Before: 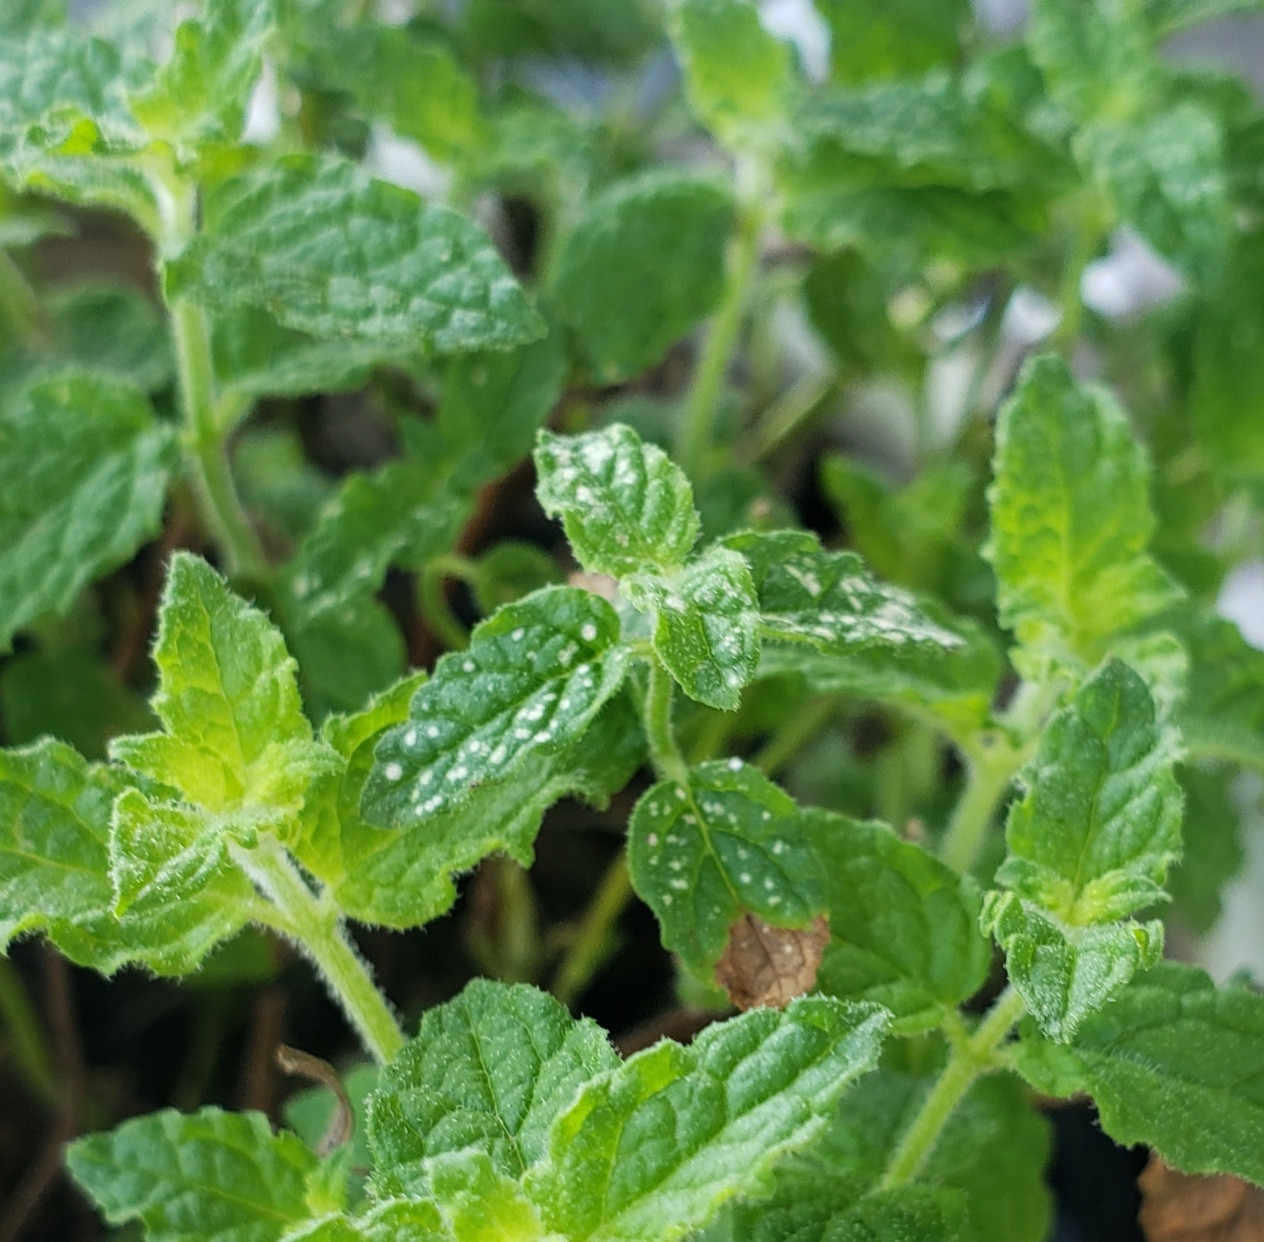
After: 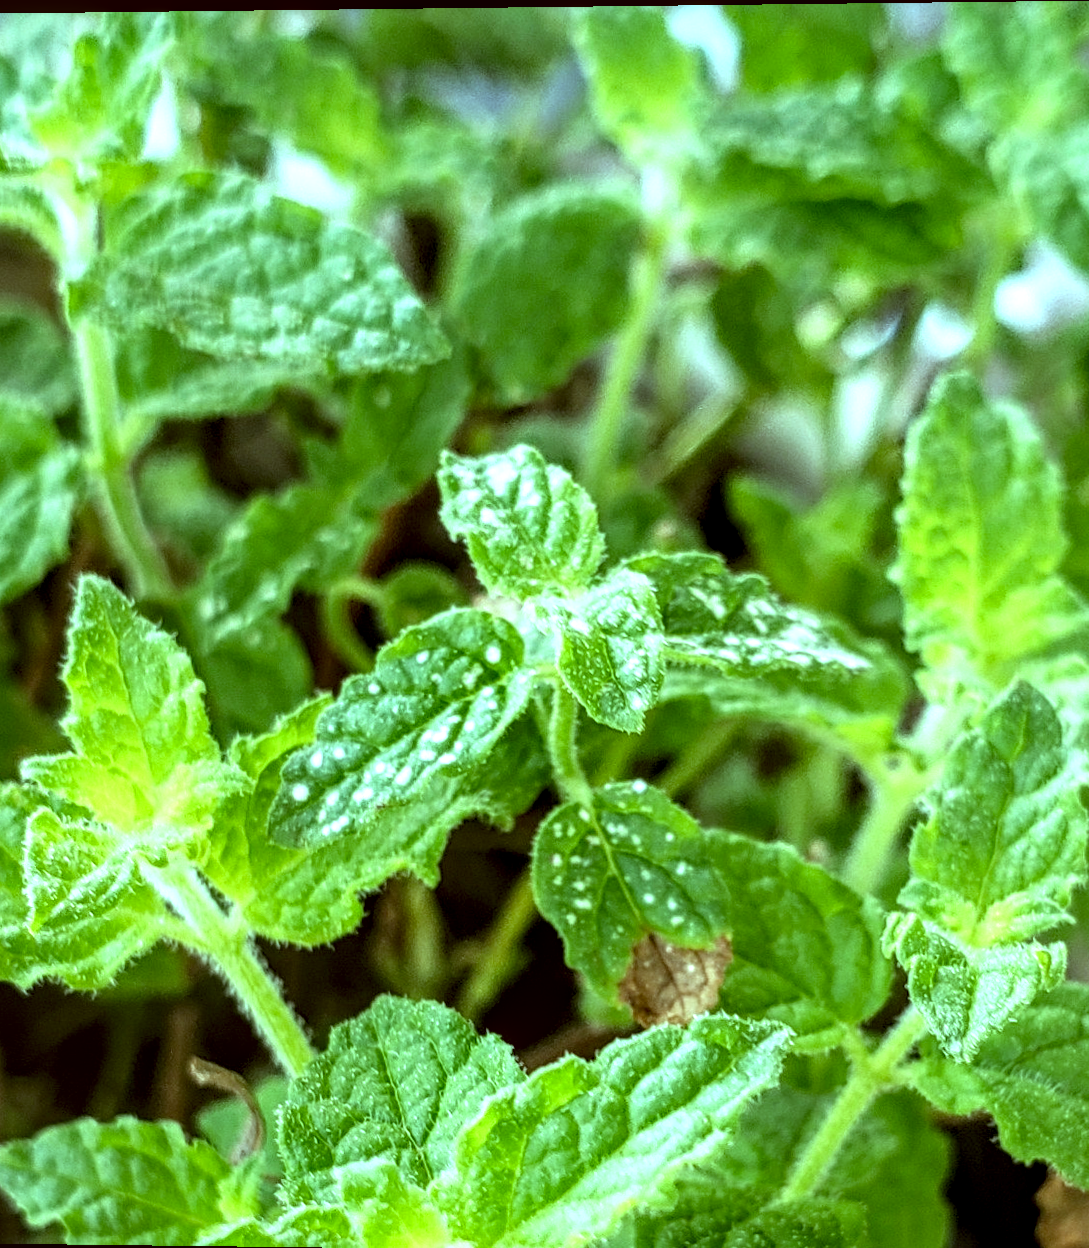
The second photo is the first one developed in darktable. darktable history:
color balance: mode lift, gamma, gain (sRGB), lift [0.997, 0.979, 1.021, 1.011], gamma [1, 1.084, 0.916, 0.998], gain [1, 0.87, 1.13, 1.101], contrast 4.55%, contrast fulcrum 38.24%, output saturation 104.09%
local contrast: detail 154%
rotate and perspective: lens shift (vertical) 0.048, lens shift (horizontal) -0.024, automatic cropping off
crop: left 8.026%, right 7.374%
exposure: black level correction 0.001, exposure 0.5 EV, compensate exposure bias true, compensate highlight preservation false
color correction: highlights a* -0.482, highlights b* 0.161, shadows a* 4.66, shadows b* 20.72
